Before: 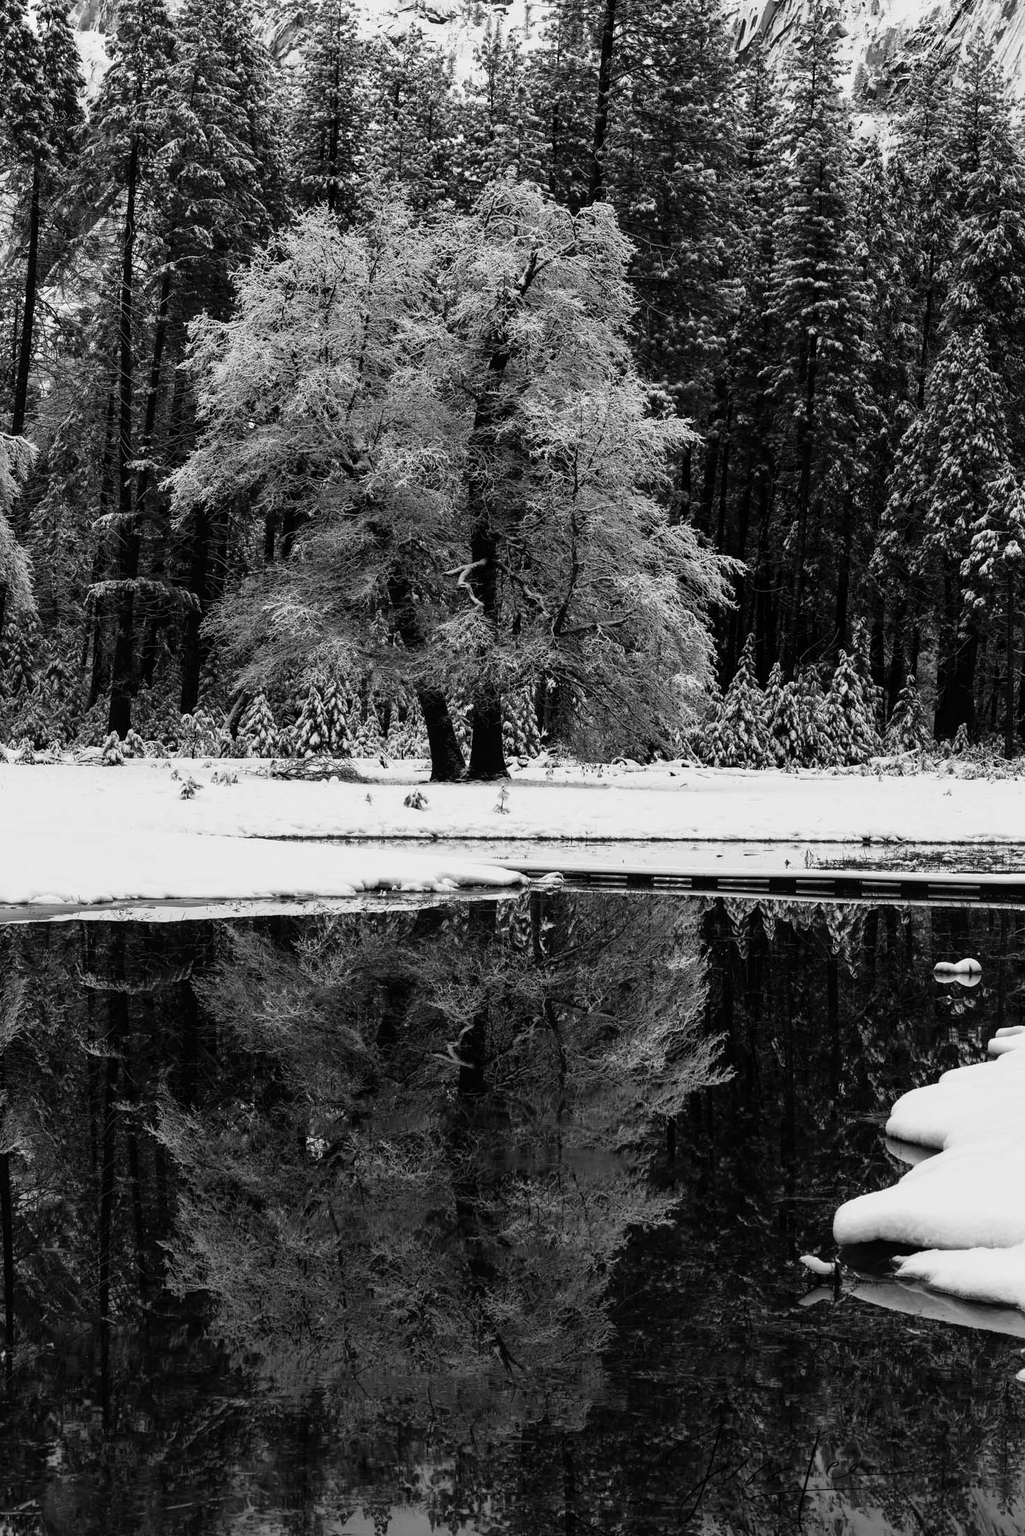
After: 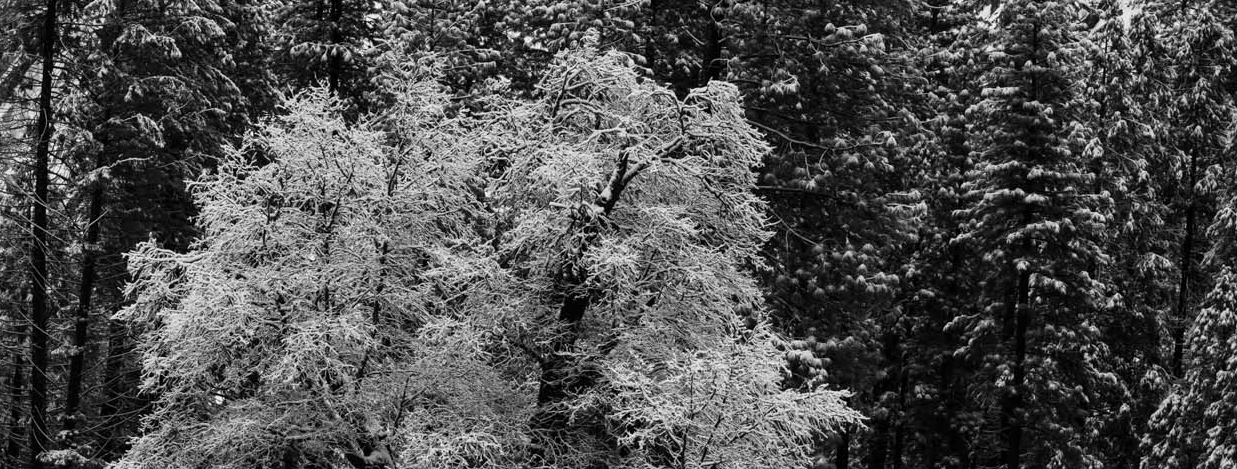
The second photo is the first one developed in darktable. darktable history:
crop and rotate: left 9.666%, top 9.506%, right 6.044%, bottom 69.145%
